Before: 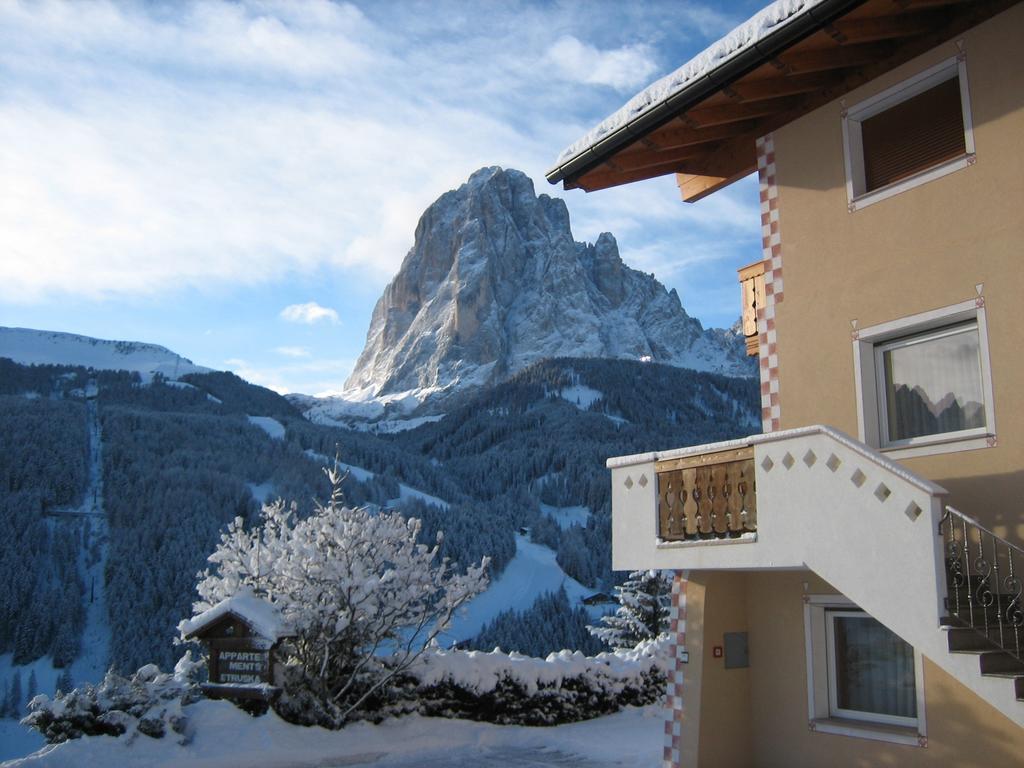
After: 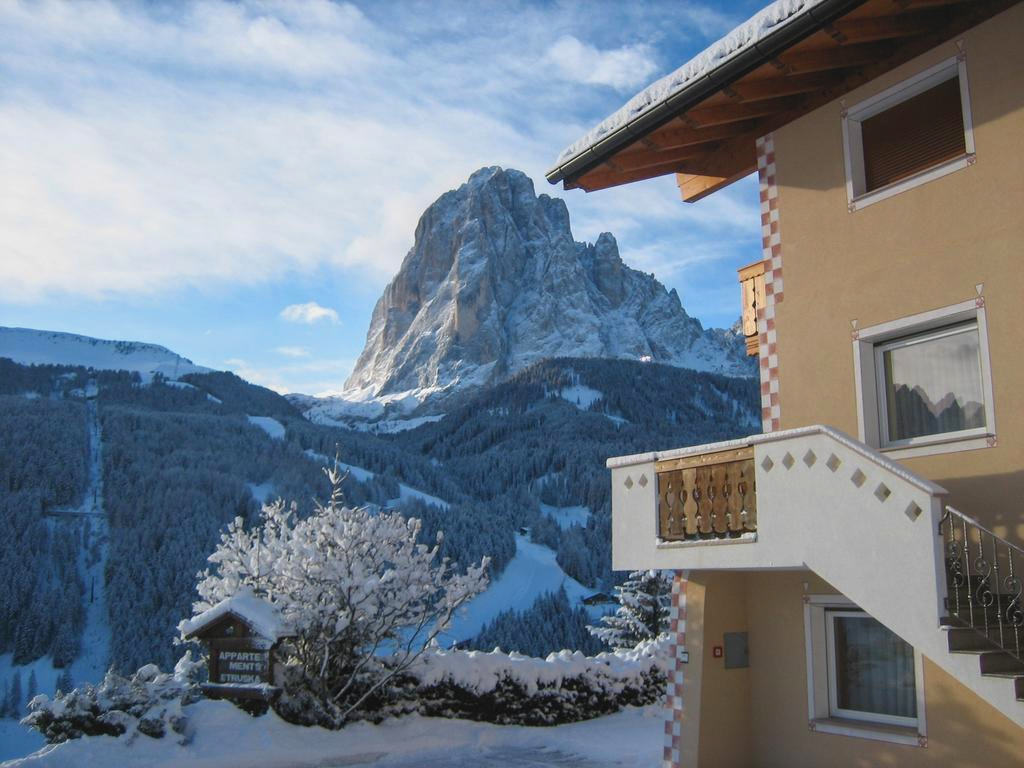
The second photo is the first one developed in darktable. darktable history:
local contrast: on, module defaults
lowpass: radius 0.1, contrast 0.85, saturation 1.1, unbound 0
white balance: emerald 1
